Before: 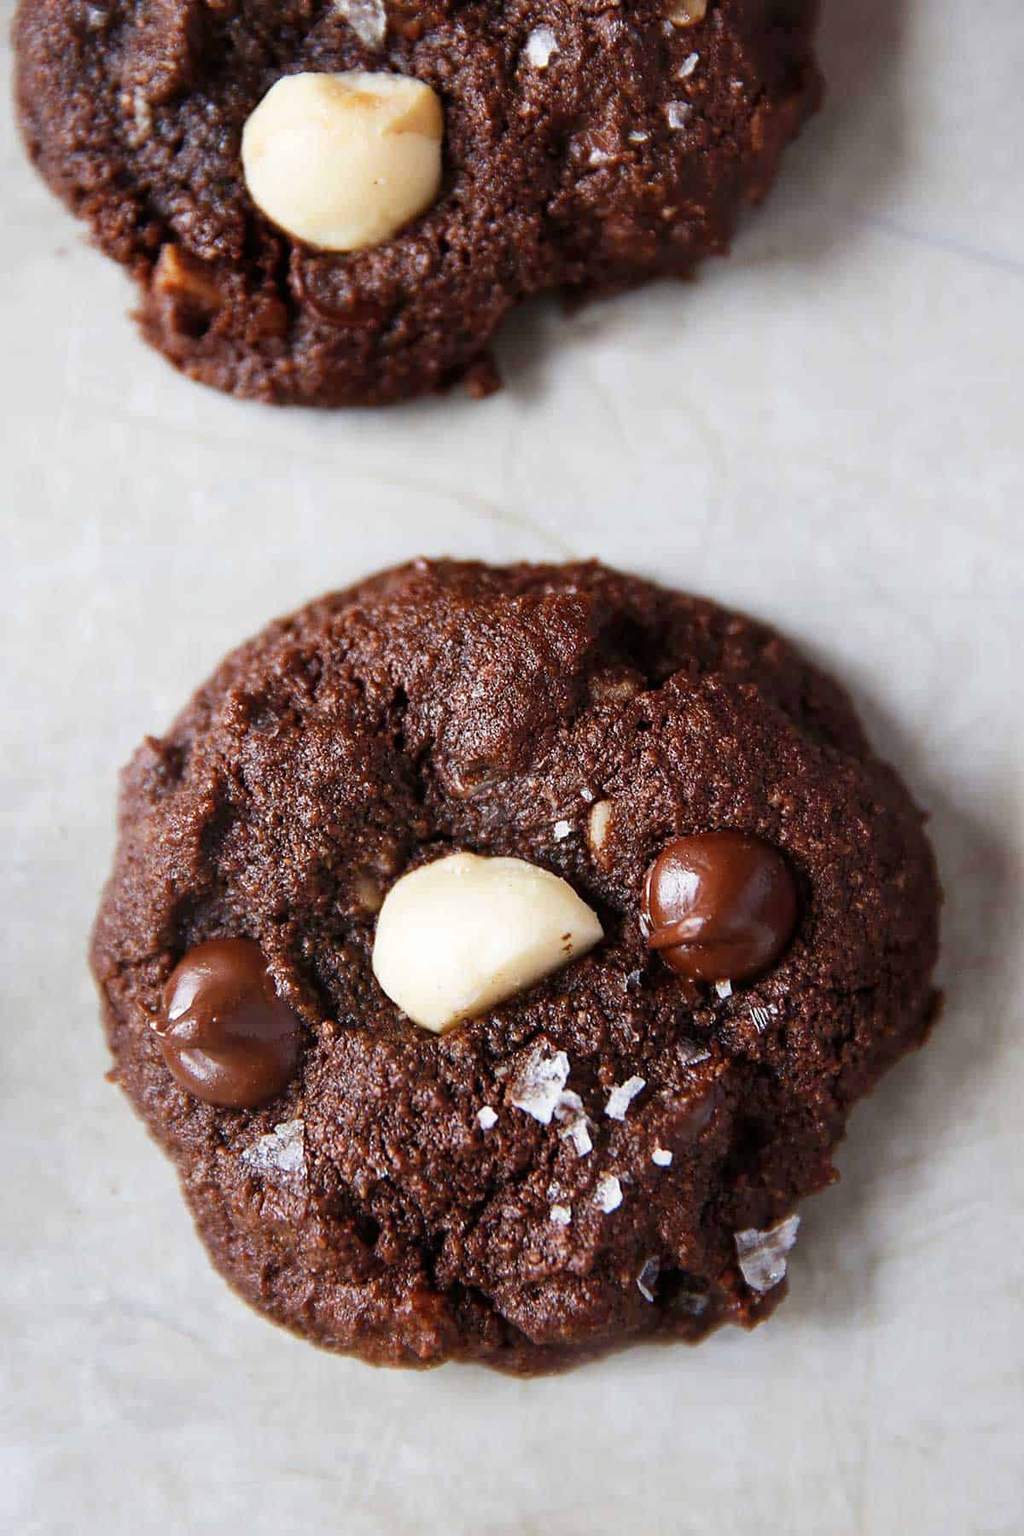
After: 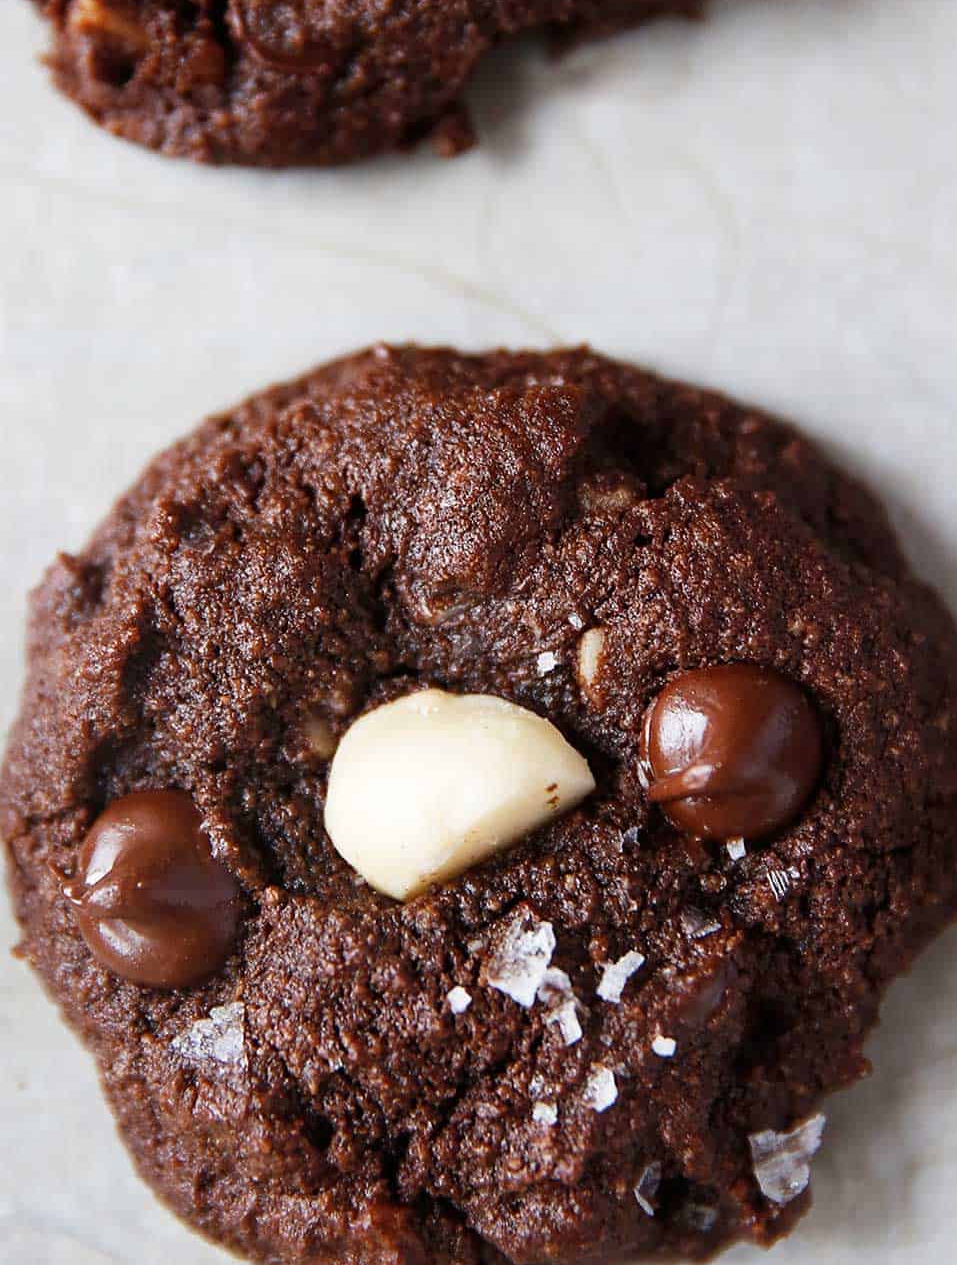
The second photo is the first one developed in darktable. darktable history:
crop: left 9.353%, top 17.27%, right 10.882%, bottom 12.402%
